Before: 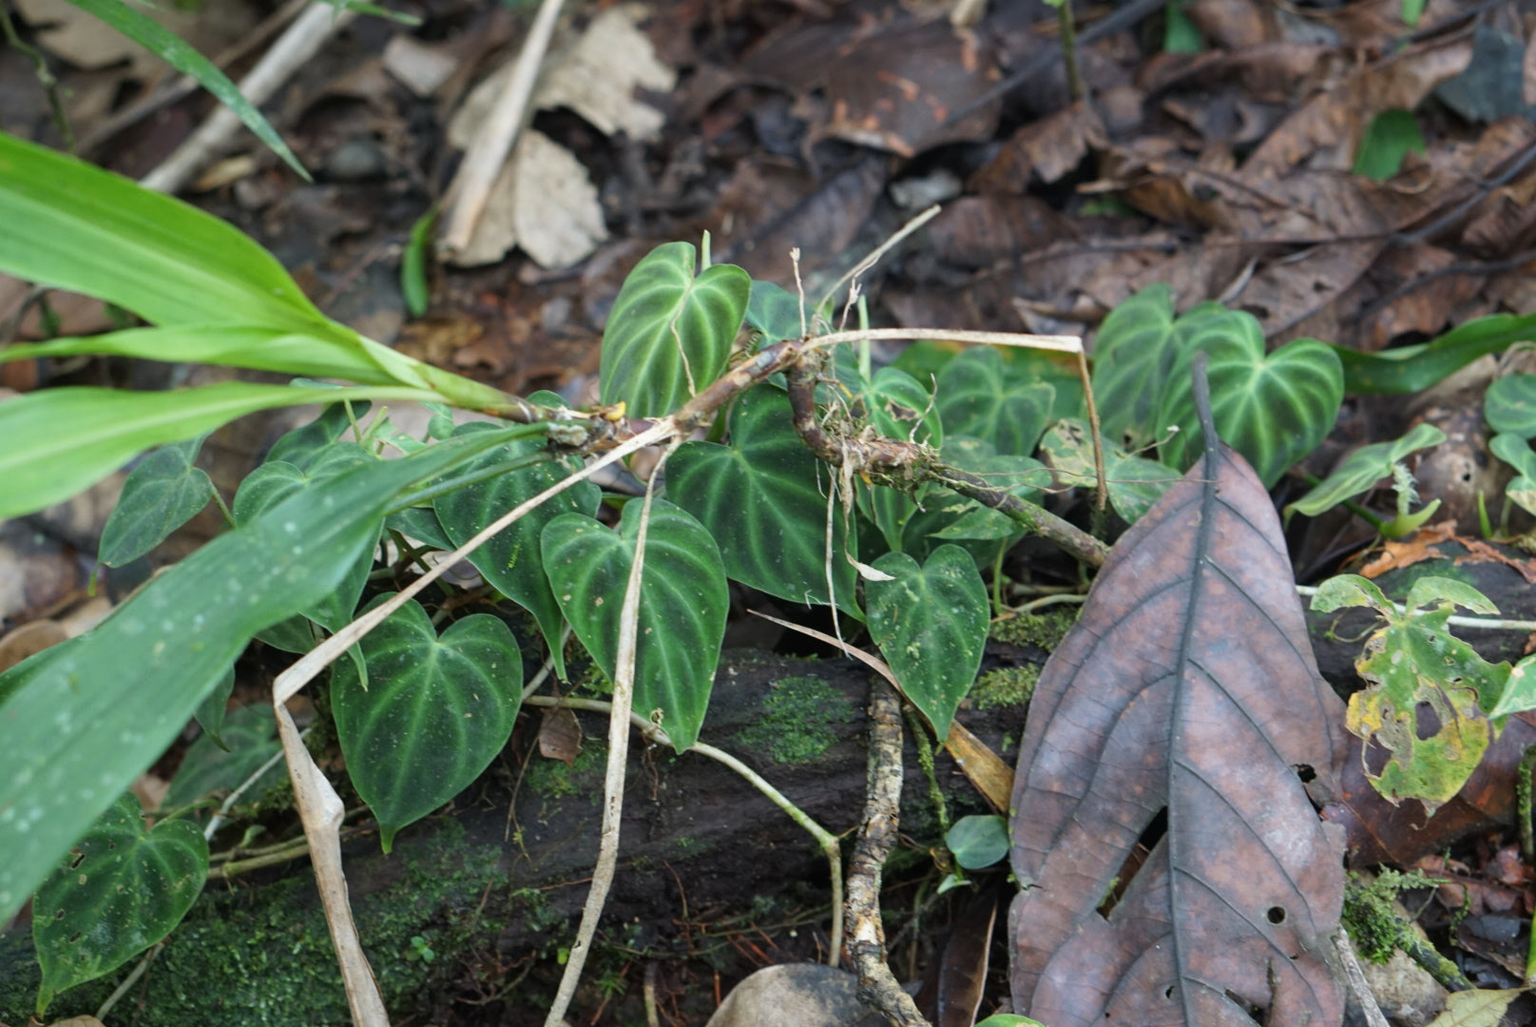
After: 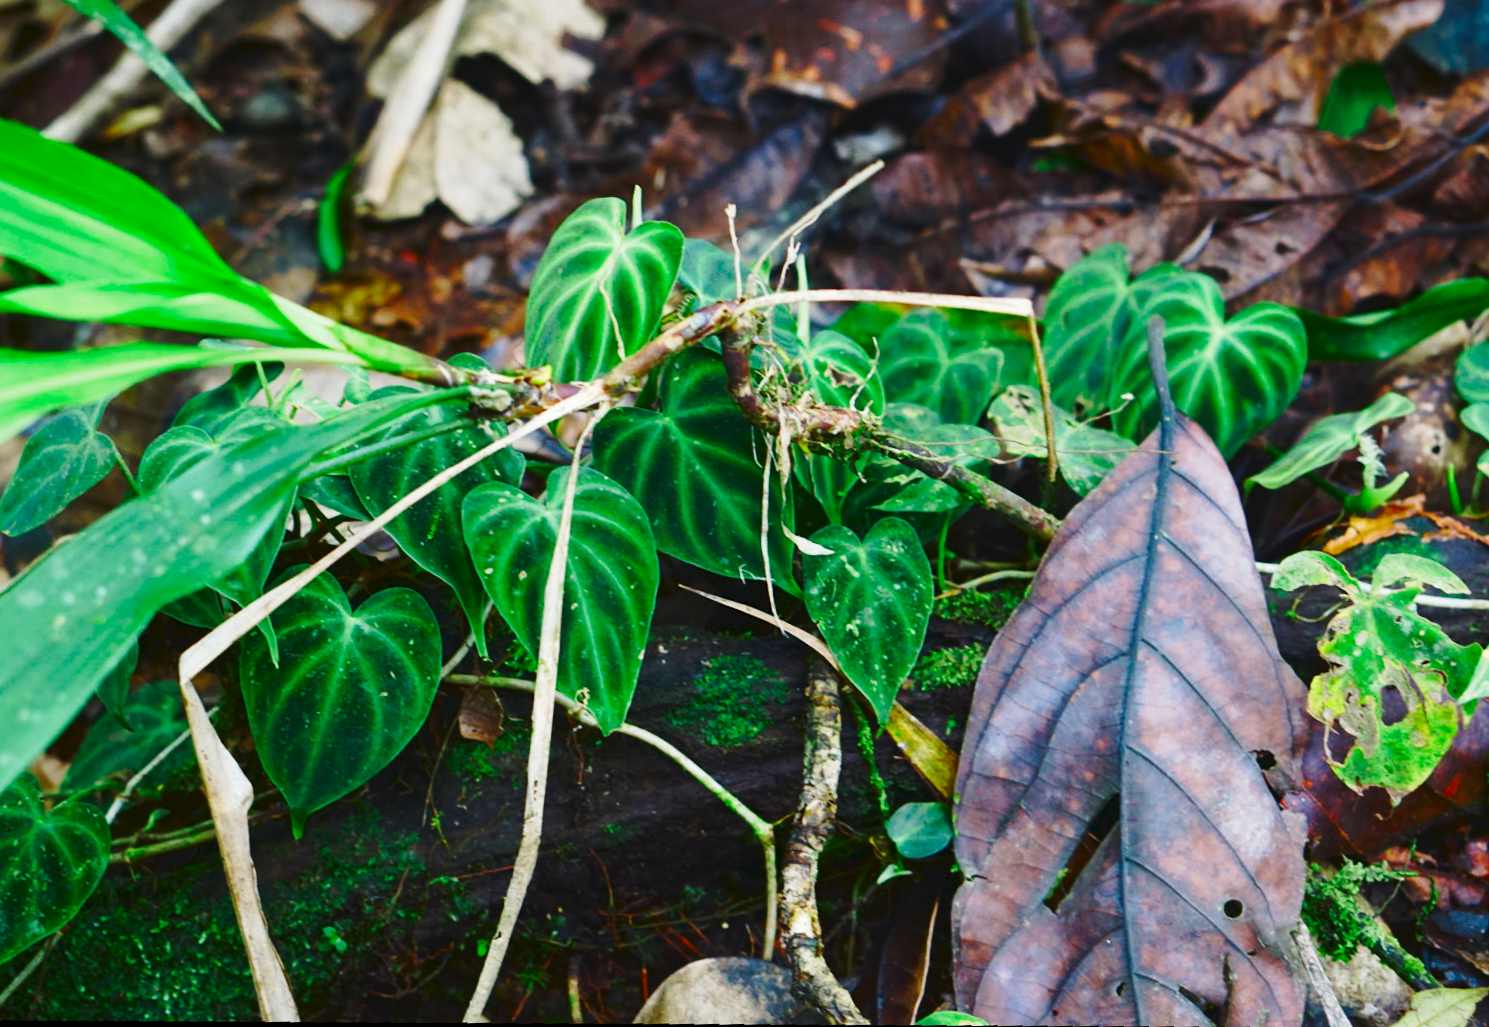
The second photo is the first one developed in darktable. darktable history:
crop and rotate: angle 1.96°, left 5.673%, top 5.673%
color zones: curves: ch2 [(0, 0.5) (0.143, 0.517) (0.286, 0.571) (0.429, 0.522) (0.571, 0.5) (0.714, 0.5) (0.857, 0.5) (1, 0.5)]
contrast brightness saturation: contrast 0.12, brightness -0.12, saturation 0.2
rotate and perspective: rotation 2.27°, automatic cropping off
tone curve: curves: ch0 [(0, 0) (0.003, 0.046) (0.011, 0.052) (0.025, 0.059) (0.044, 0.069) (0.069, 0.084) (0.1, 0.107) (0.136, 0.133) (0.177, 0.171) (0.224, 0.216) (0.277, 0.293) (0.335, 0.371) (0.399, 0.481) (0.468, 0.577) (0.543, 0.662) (0.623, 0.749) (0.709, 0.831) (0.801, 0.891) (0.898, 0.942) (1, 1)], preserve colors none
color balance rgb: perceptual saturation grading › global saturation 35%, perceptual saturation grading › highlights -30%, perceptual saturation grading › shadows 35%, perceptual brilliance grading › global brilliance 3%, perceptual brilliance grading › highlights -3%, perceptual brilliance grading › shadows 3%
